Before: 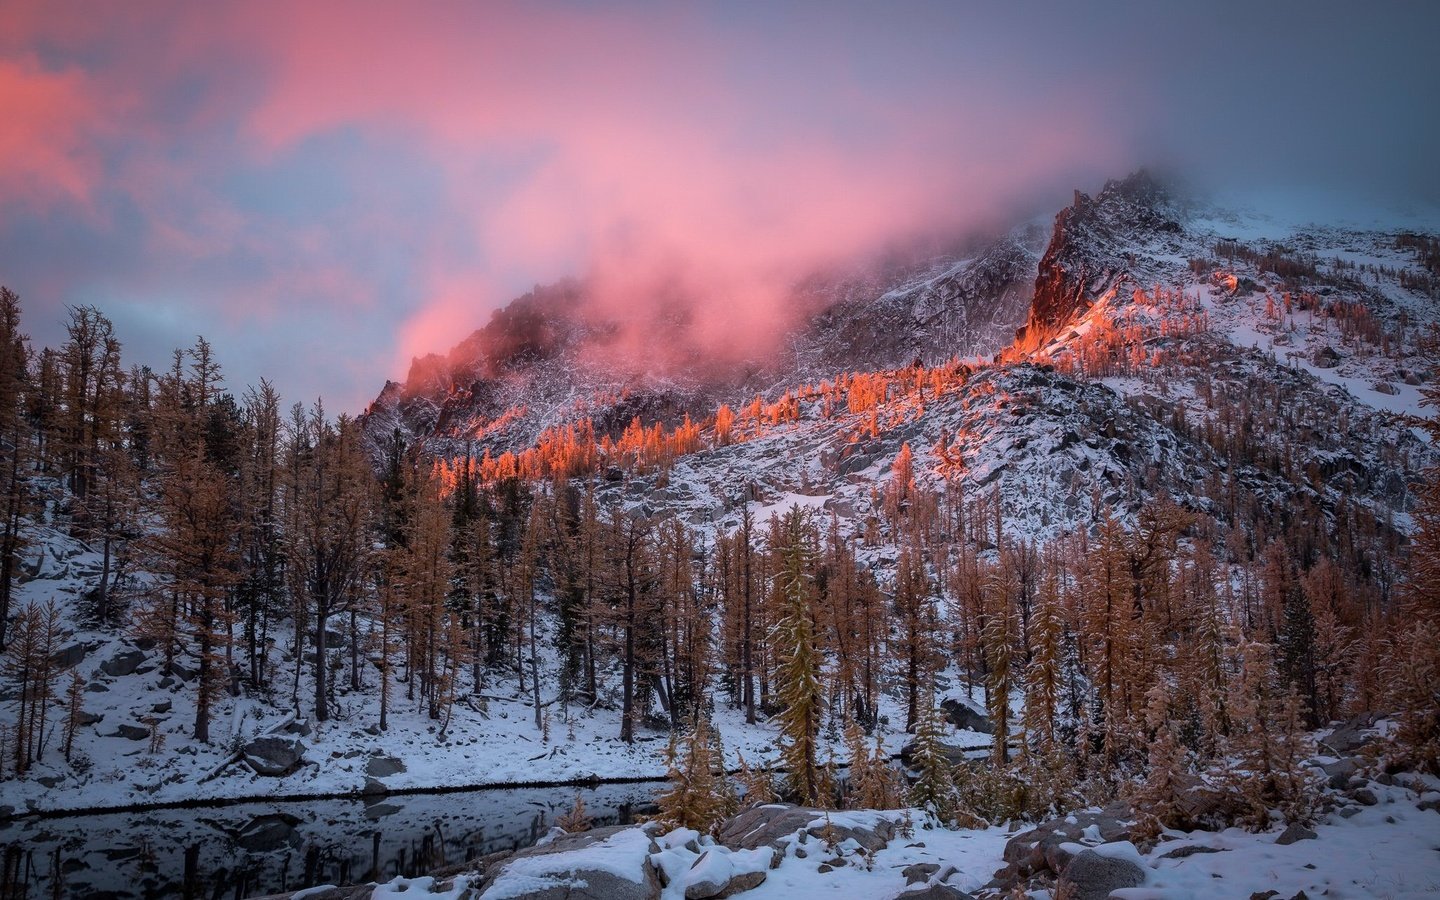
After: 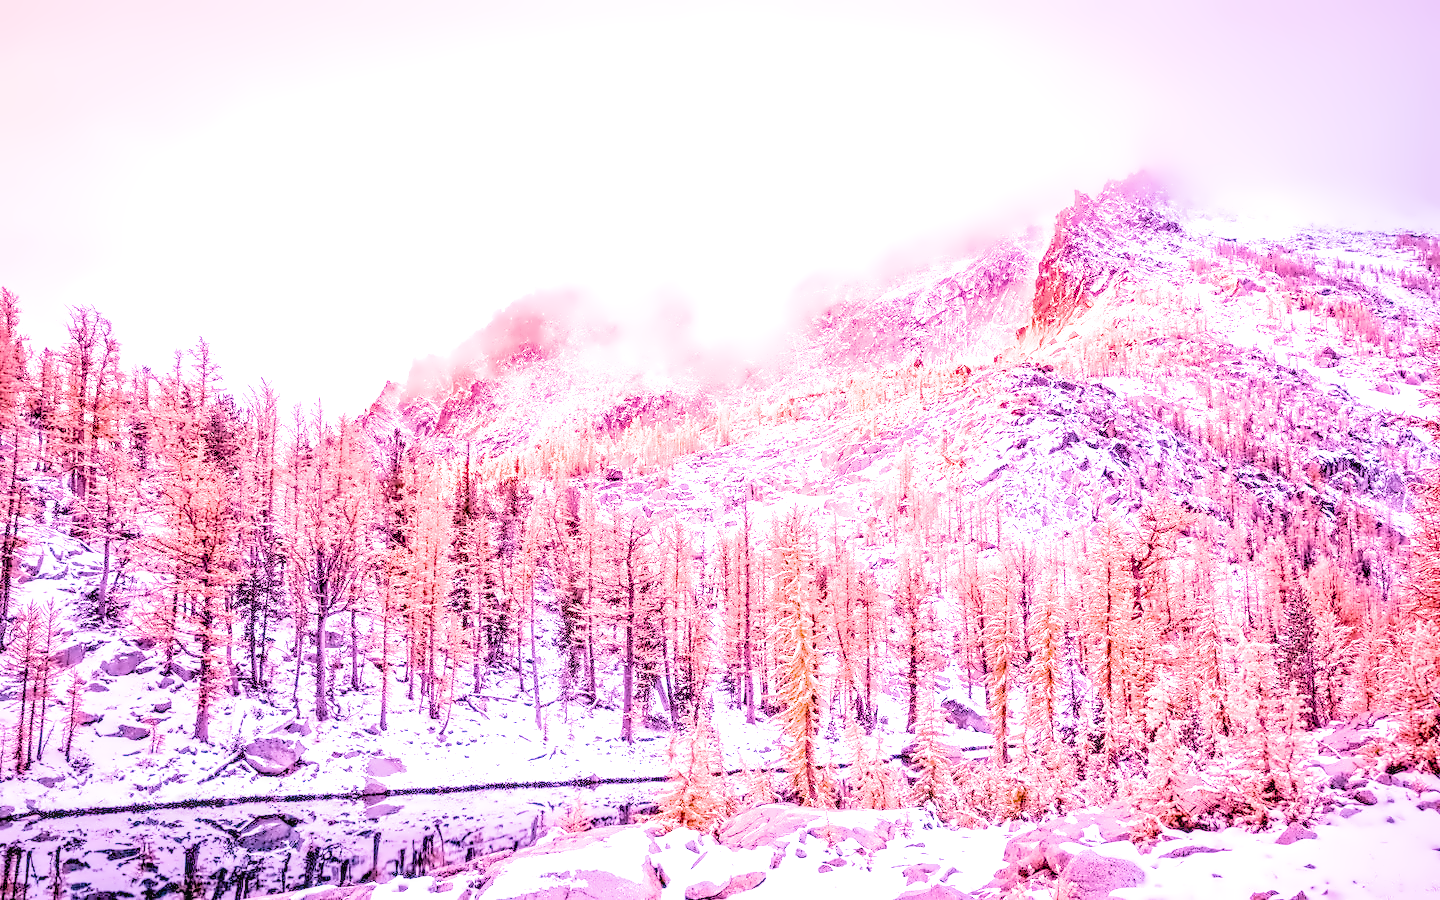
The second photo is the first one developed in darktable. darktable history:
white balance: red 2.229, blue 1.46
color calibration "scene-referred default": x 0.355, y 0.367, temperature 4700.38 K
lens correction: scale 1, crop 1, focal 50, aperture 6.3, distance 3.78, camera "Canon EOS RP", lens "Canon RF 50mm F1.8 STM"
exposure: black level correction 0, exposure 1.741 EV, compensate exposure bias true, compensate highlight preservation false
filmic rgb: black relative exposure -3.86 EV, white relative exposure 3.48 EV, hardness 2.63, contrast 1.103
color balance rgb: perceptual saturation grading › global saturation 25%, global vibrance 20%
denoise (profiled): preserve shadows 1.52, scattering 0.002, a [-1, 0, 0], compensate highlight preservation false
velvia: on, module defaults
local contrast: on, module defaults
diffuse or sharpen "local contrast": iterations 10, radius span 384, edge sensitivity 1, edge threshold 1, 1st order anisotropy -250%, 4th order anisotropy -250%, 1st order speed -50%, 4th order speed -50%, central radius 512
contrast equalizer "denoise & sharpen": octaves 7, y [[0.5, 0.542, 0.583, 0.625, 0.667, 0.708], [0.5 ×6], [0.5 ×6], [0, 0.033, 0.067, 0.1, 0.133, 0.167], [0, 0.05, 0.1, 0.15, 0.2, 0.25]]
highlight reconstruction: method clip highlights
